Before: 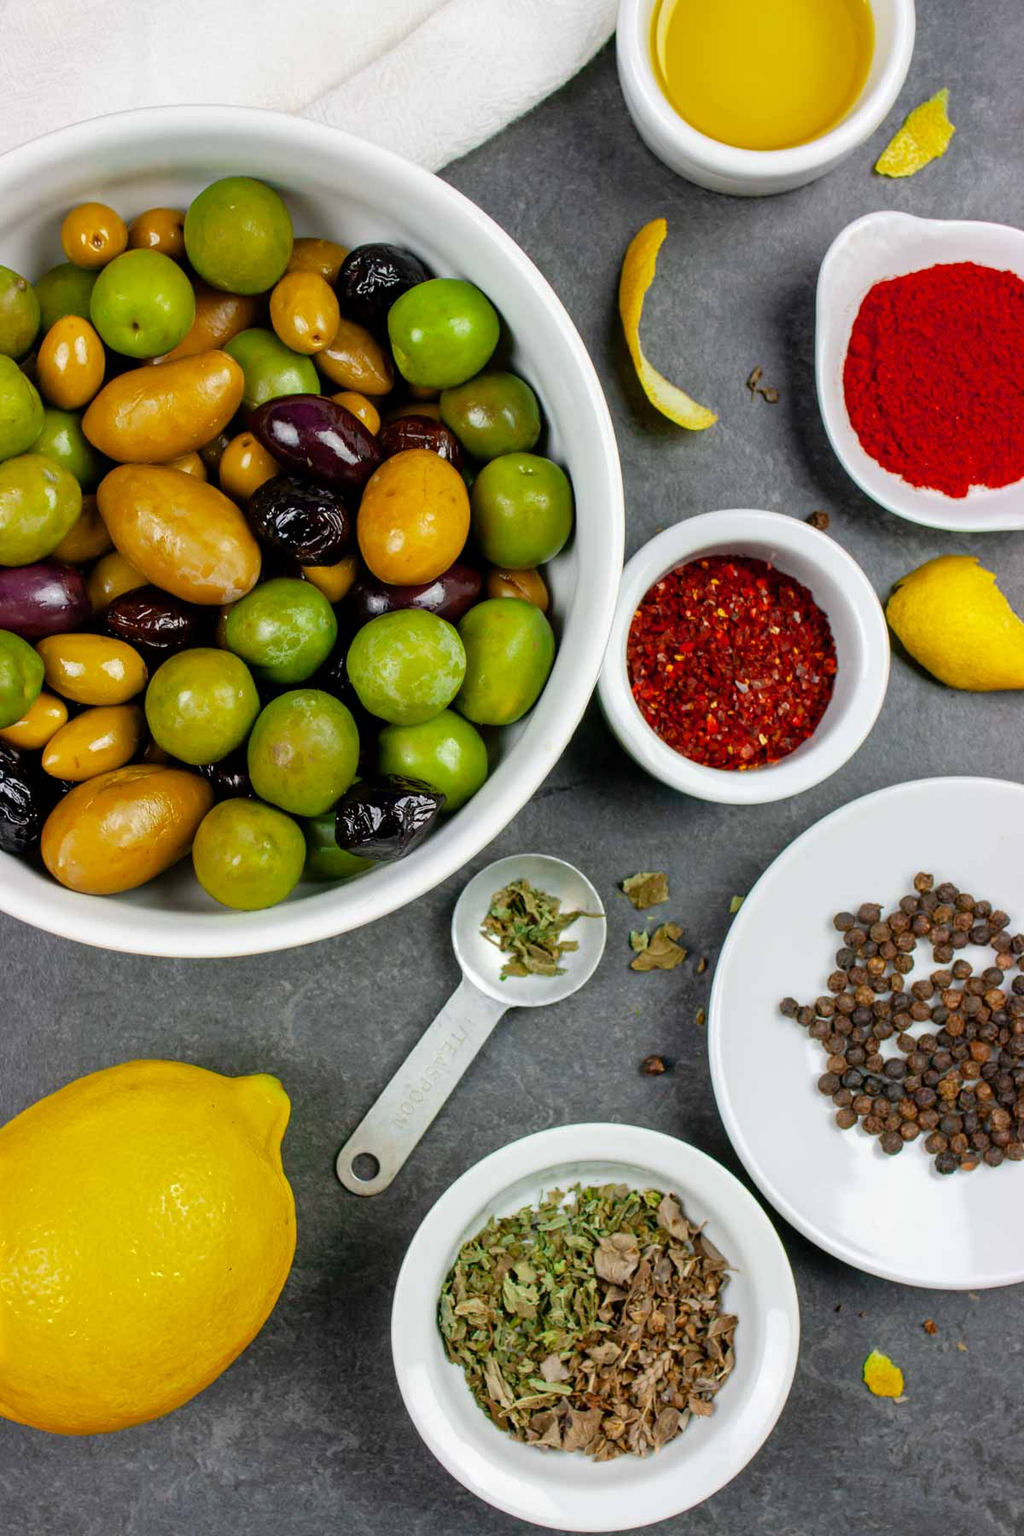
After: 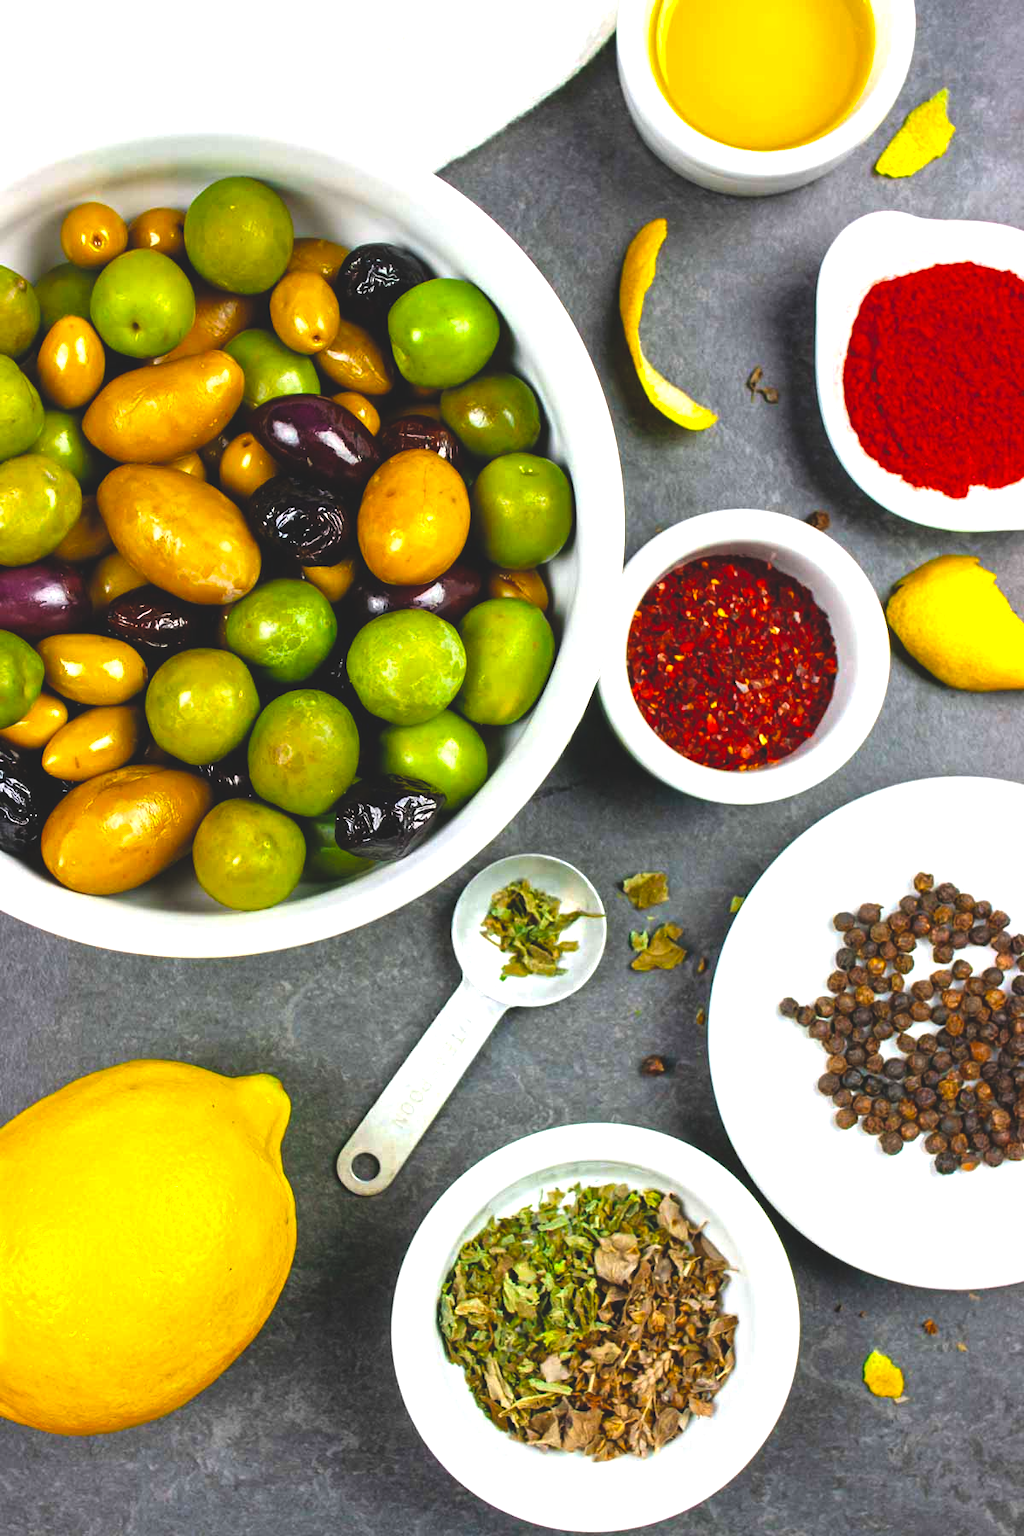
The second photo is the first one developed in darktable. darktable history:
exposure: compensate highlight preservation false
color balance rgb: global offset › luminance 1.998%, perceptual saturation grading › global saturation 30.714%, perceptual brilliance grading › global brilliance 12.528%, global vibrance 25.084%, contrast 20.353%
